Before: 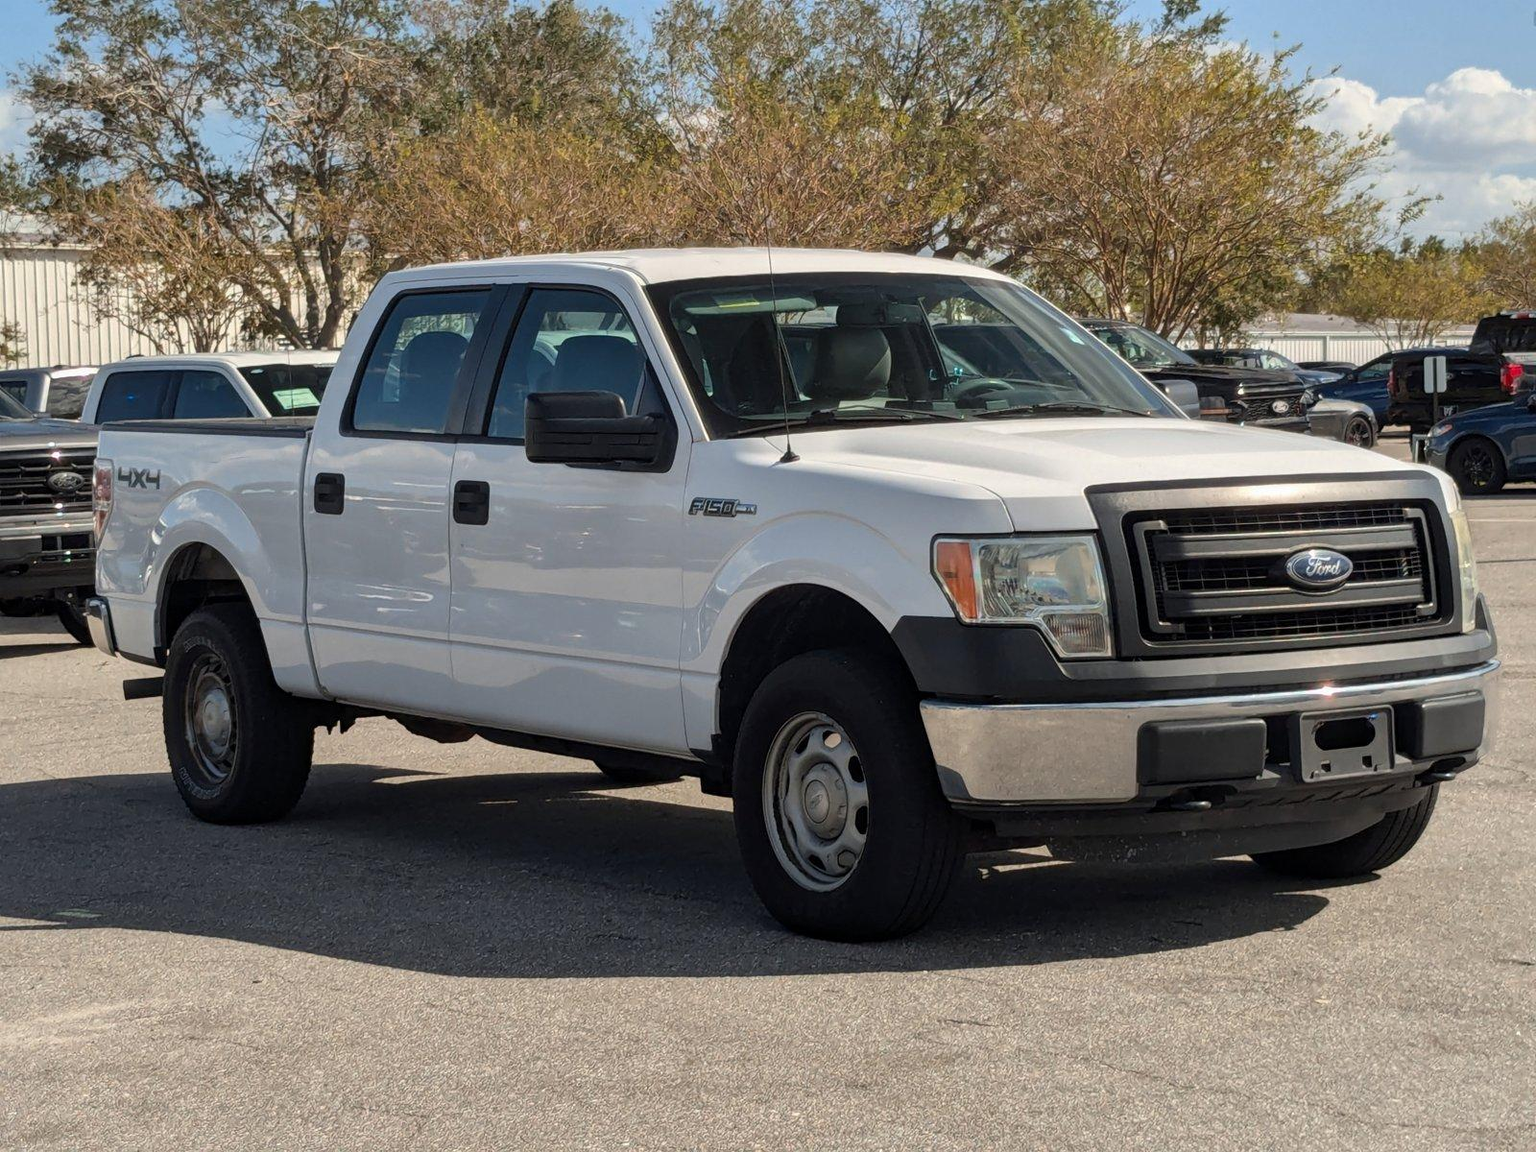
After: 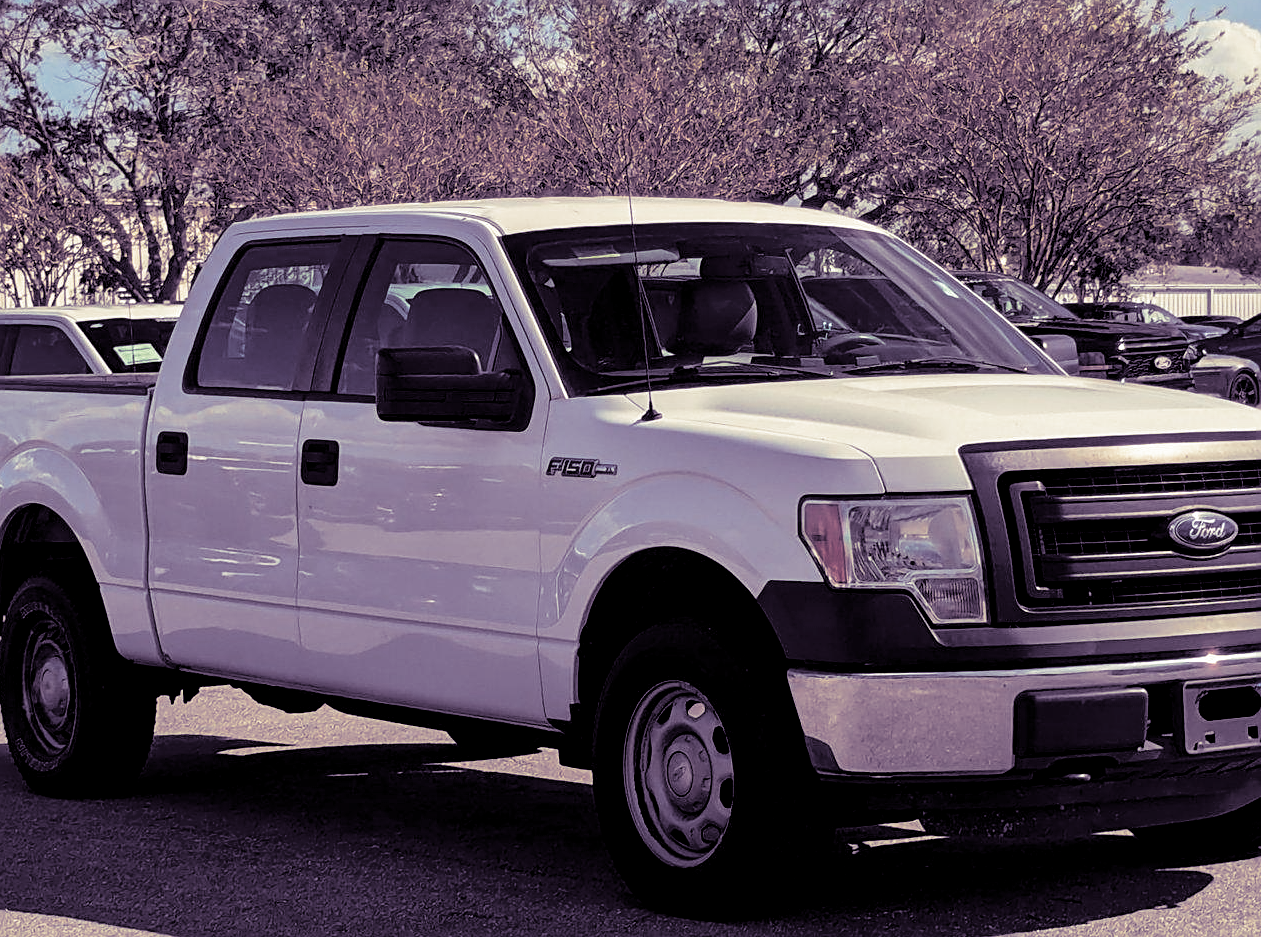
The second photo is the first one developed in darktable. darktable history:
tone equalizer: on, module defaults
split-toning: shadows › hue 266.4°, shadows › saturation 0.4, highlights › hue 61.2°, highlights › saturation 0.3, compress 0%
sharpen: on, module defaults
color balance: lift [0.975, 0.993, 1, 1.015], gamma [1.1, 1, 1, 0.945], gain [1, 1.04, 1, 0.95]
crop and rotate: left 10.77%, top 5.1%, right 10.41%, bottom 16.76%
